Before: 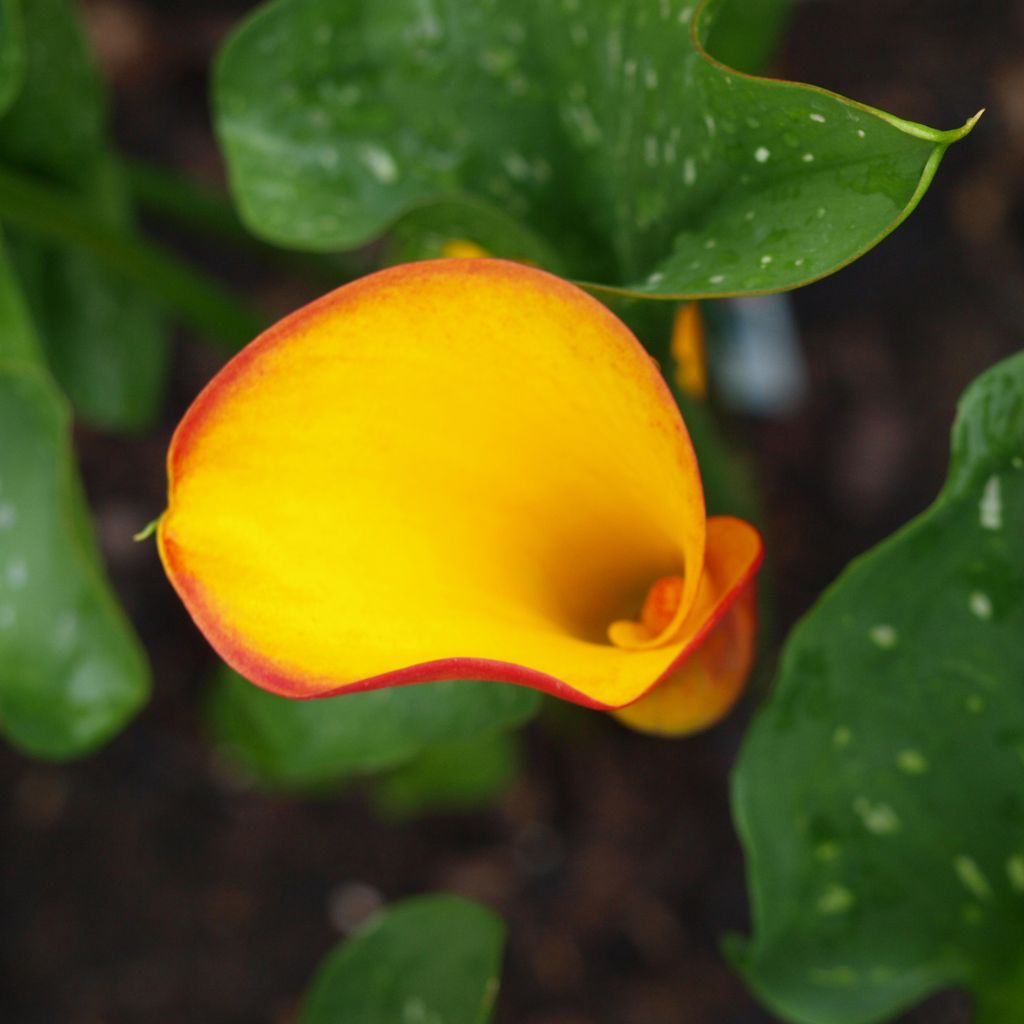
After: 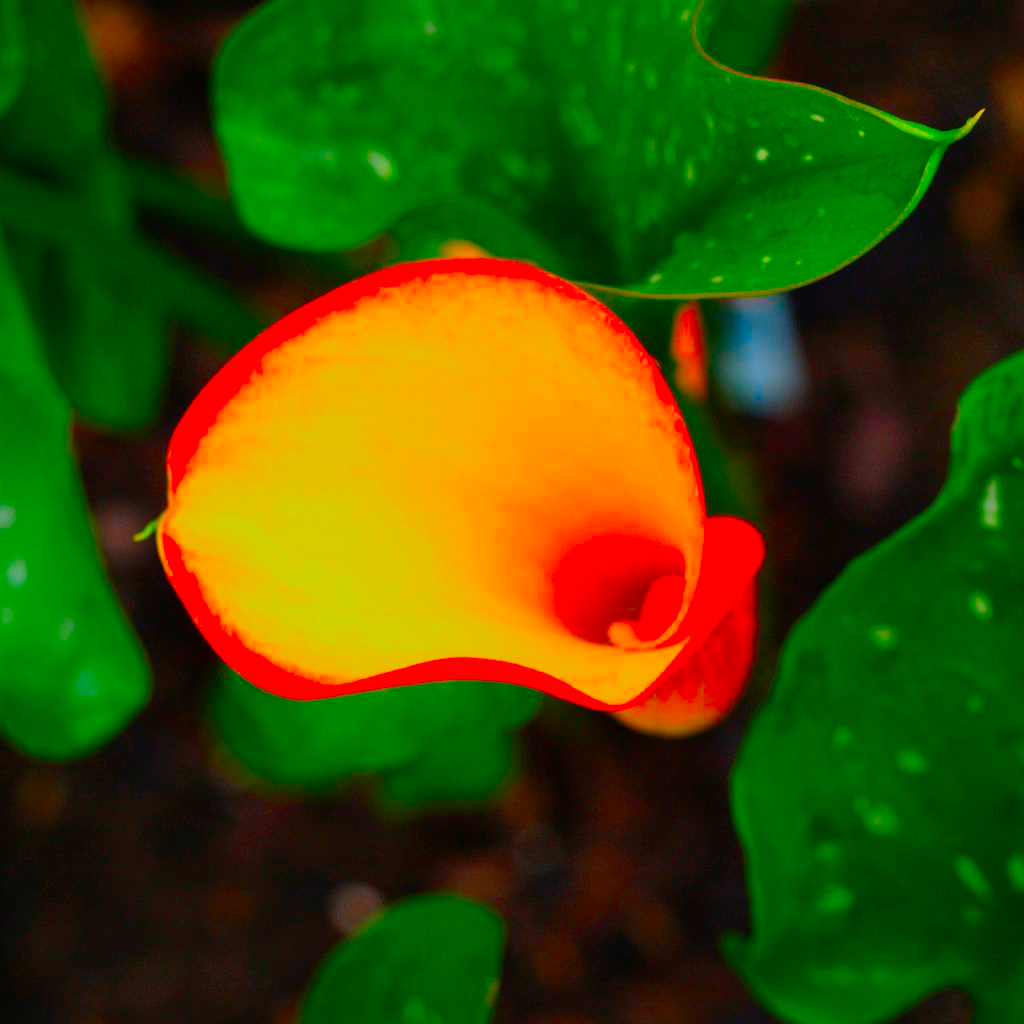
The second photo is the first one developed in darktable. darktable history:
color correction: highlights b* 0.033, saturation 2.98
filmic rgb: black relative exposure -7.99 EV, white relative exposure 4.06 EV, hardness 4.14
